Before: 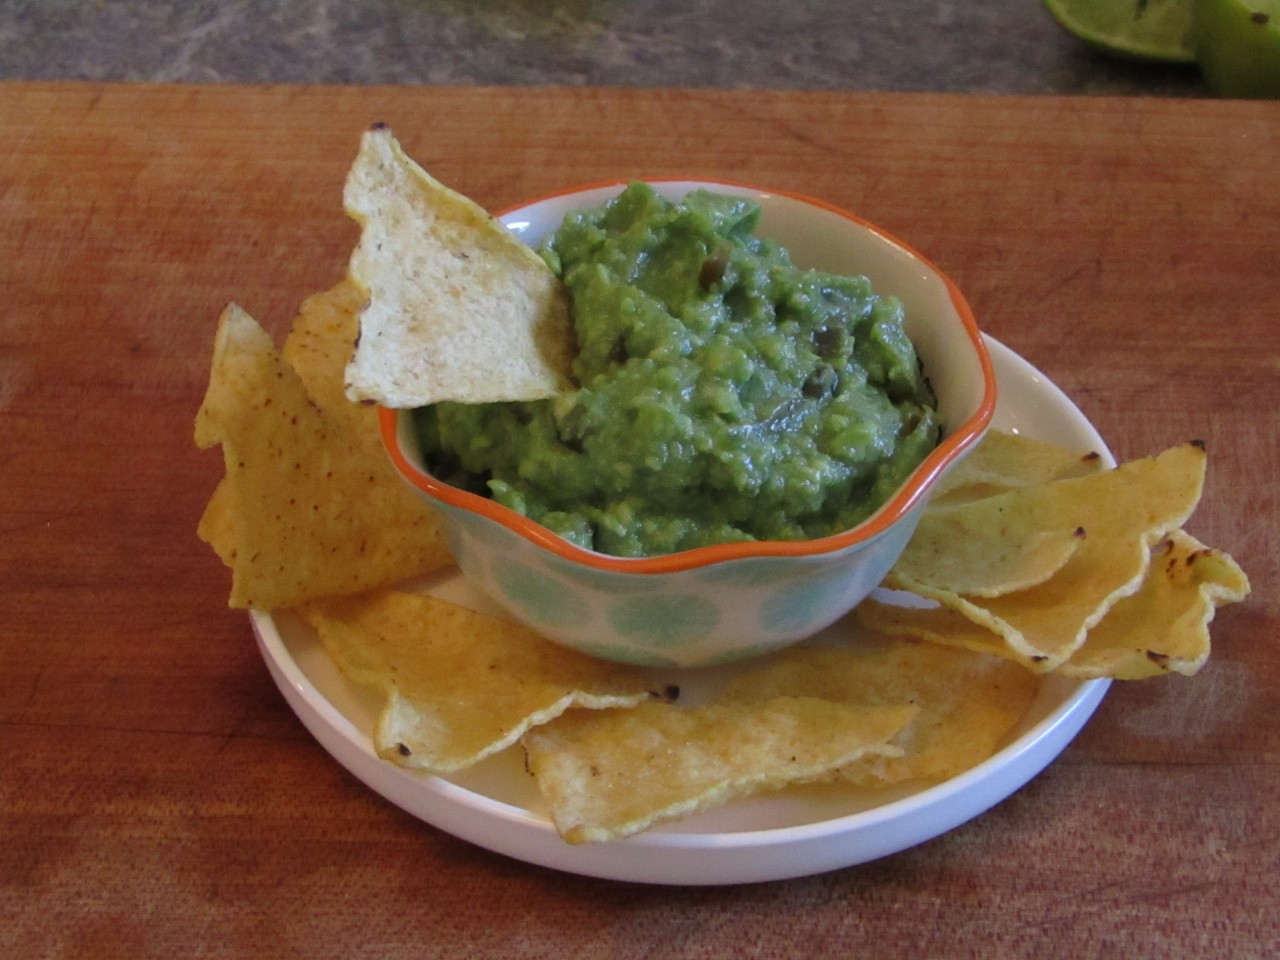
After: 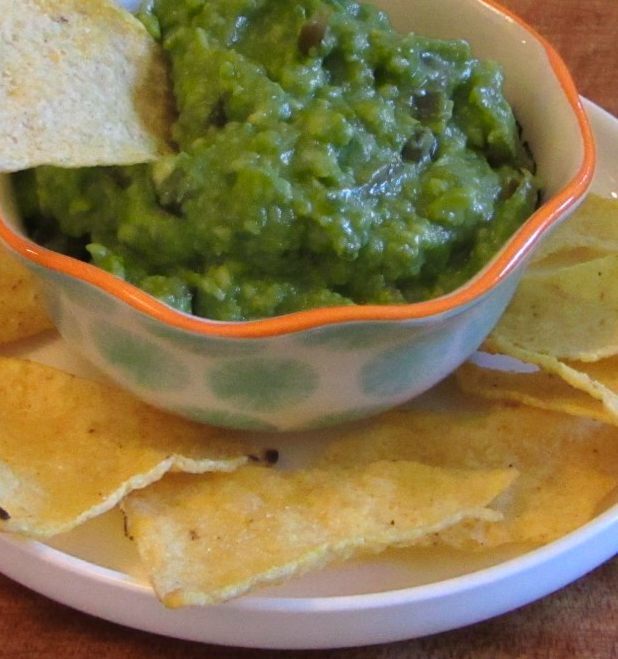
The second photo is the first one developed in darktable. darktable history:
color zones: curves: ch0 [(0.099, 0.624) (0.257, 0.596) (0.384, 0.376) (0.529, 0.492) (0.697, 0.564) (0.768, 0.532) (0.908, 0.644)]; ch1 [(0.112, 0.564) (0.254, 0.612) (0.432, 0.676) (0.592, 0.456) (0.743, 0.684) (0.888, 0.536)]; ch2 [(0.25, 0.5) (0.469, 0.36) (0.75, 0.5)]
crop: left 31.379%, top 24.658%, right 20.326%, bottom 6.628%
exposure: exposure 0.15 EV, compensate highlight preservation false
